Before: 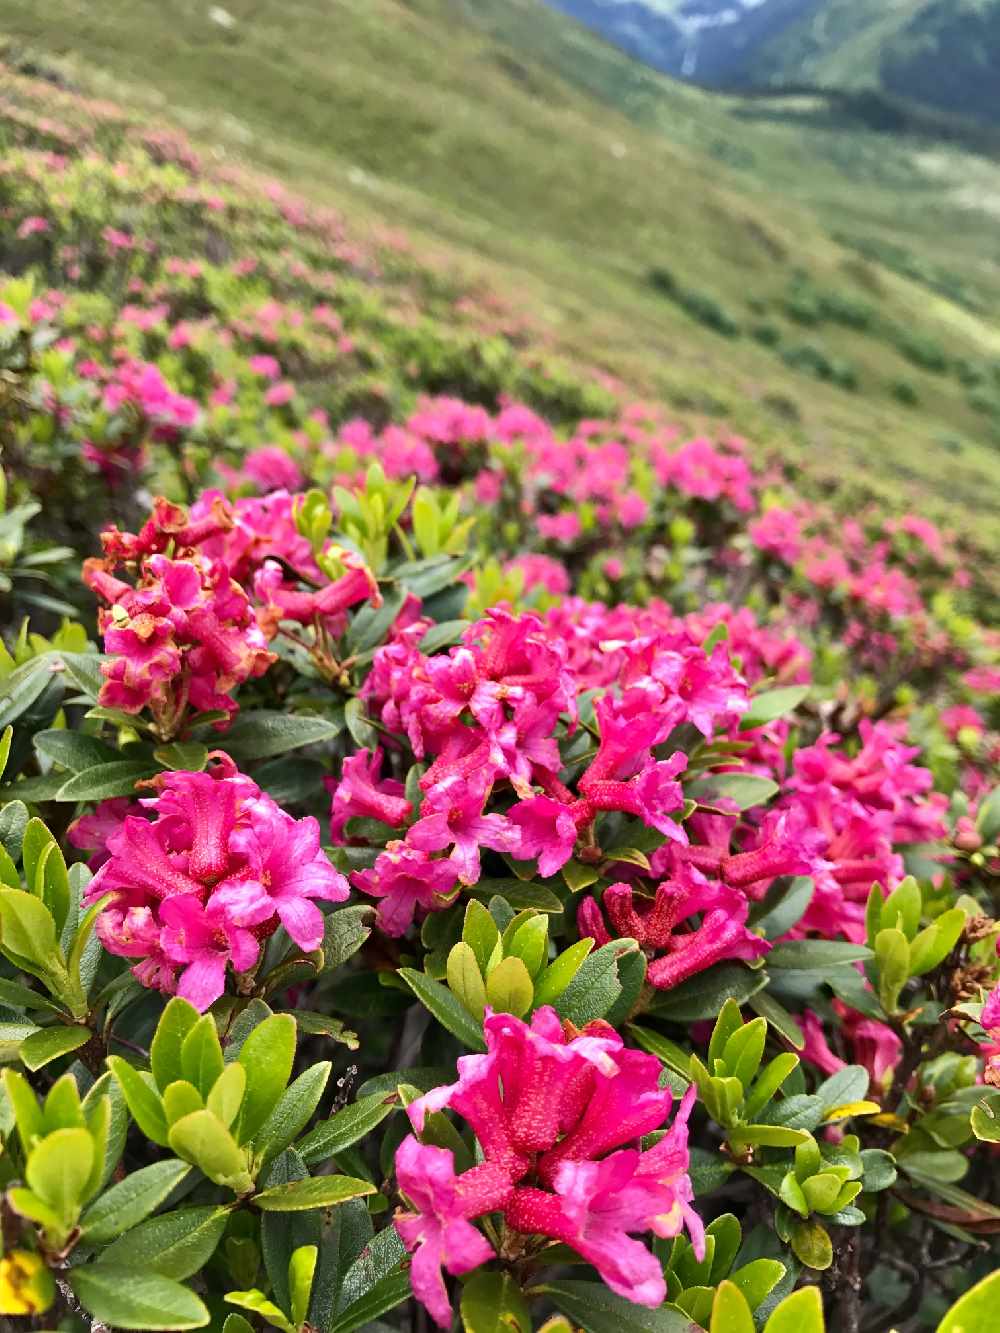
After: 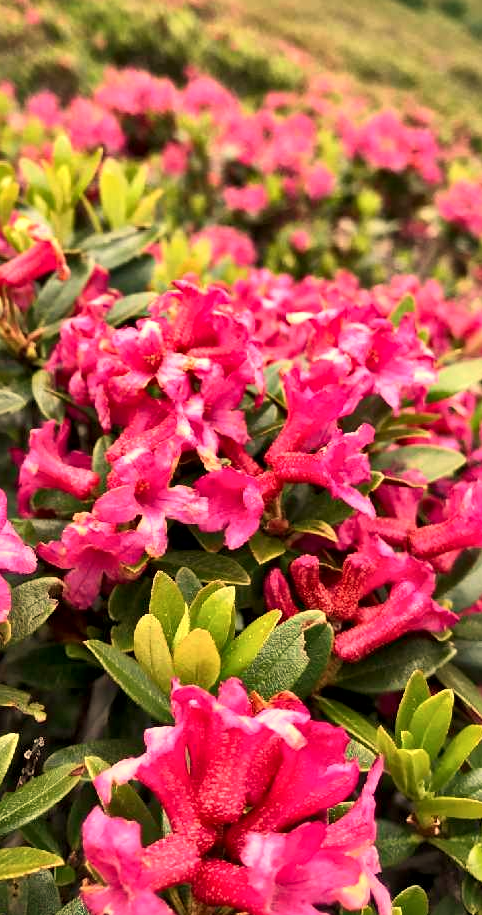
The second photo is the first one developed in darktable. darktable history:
white balance: red 1.138, green 0.996, blue 0.812
local contrast: mode bilateral grid, contrast 20, coarseness 50, detail 161%, midtone range 0.2
crop: left 31.379%, top 24.658%, right 20.326%, bottom 6.628%
